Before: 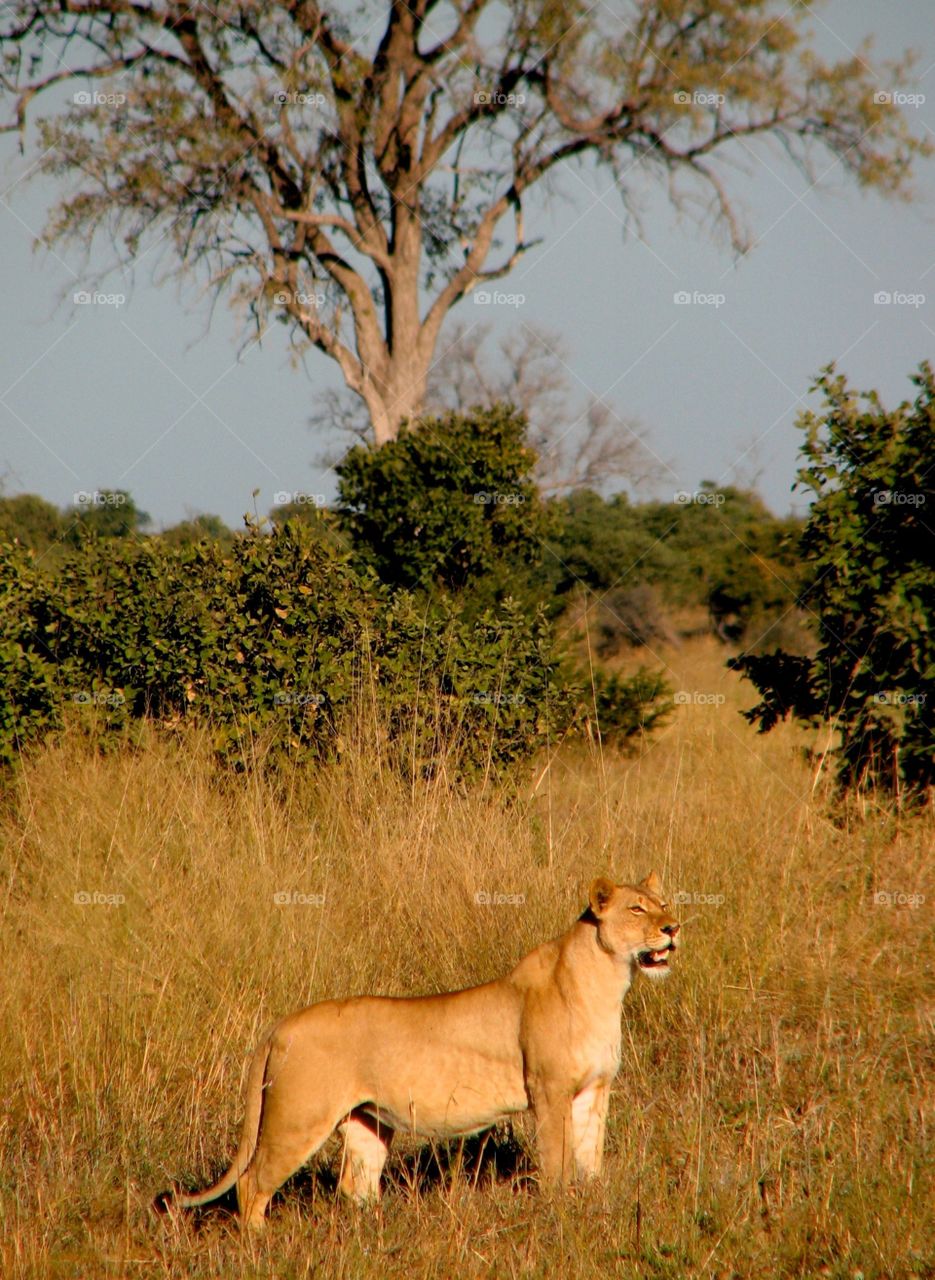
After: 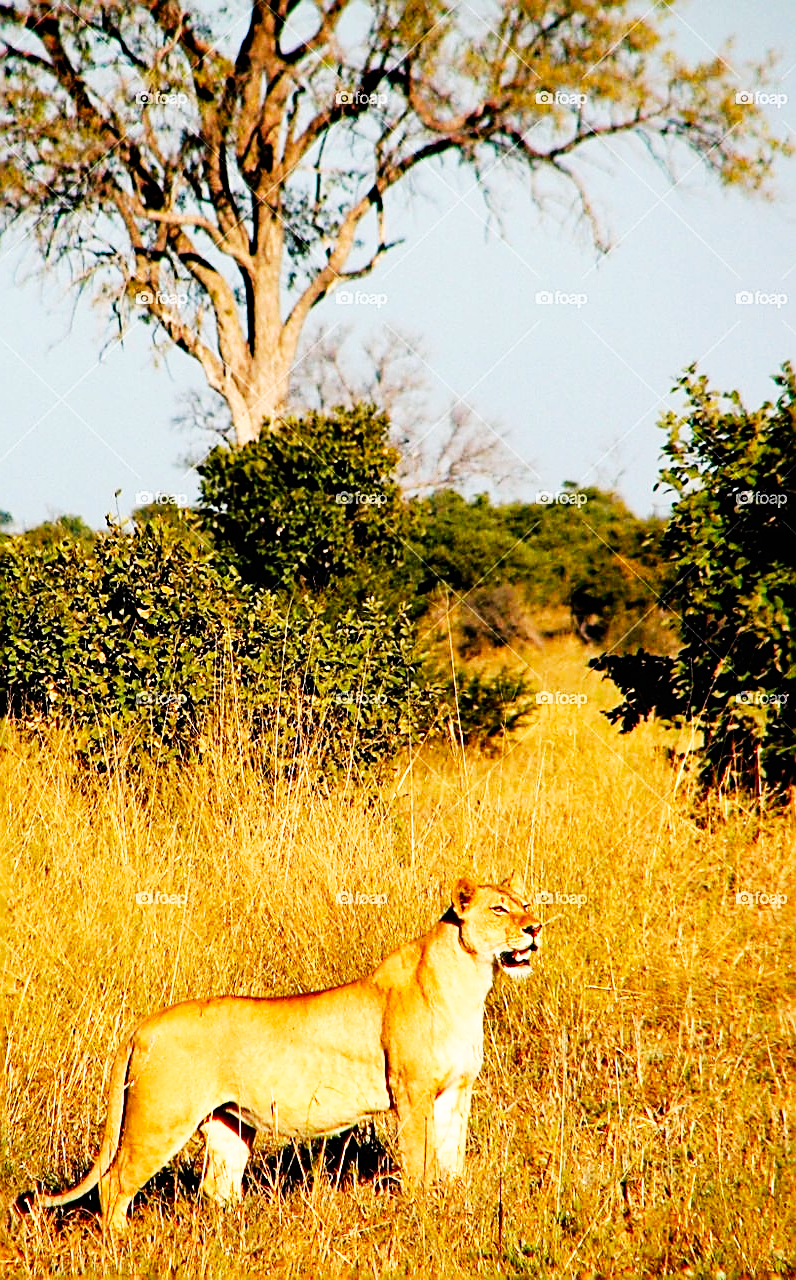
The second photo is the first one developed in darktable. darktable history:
sharpen: amount 1.017
crop and rotate: left 14.795%
base curve: curves: ch0 [(0, 0) (0.007, 0.004) (0.027, 0.03) (0.046, 0.07) (0.207, 0.54) (0.442, 0.872) (0.673, 0.972) (1, 1)], preserve colors none
haze removal: compatibility mode true, adaptive false
